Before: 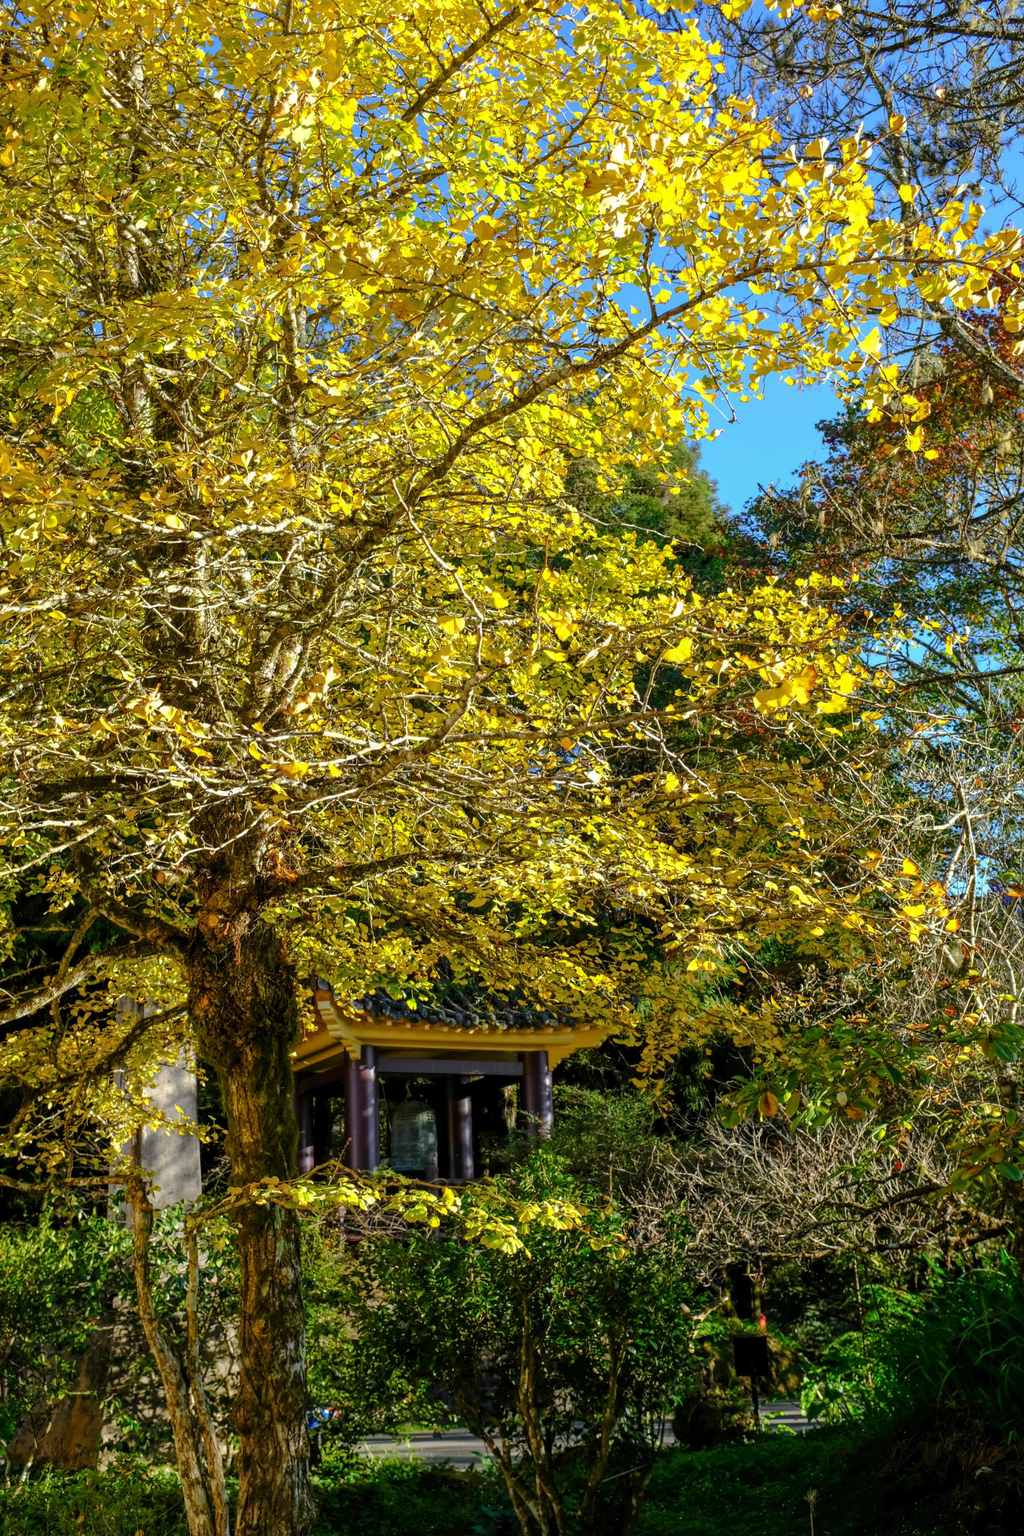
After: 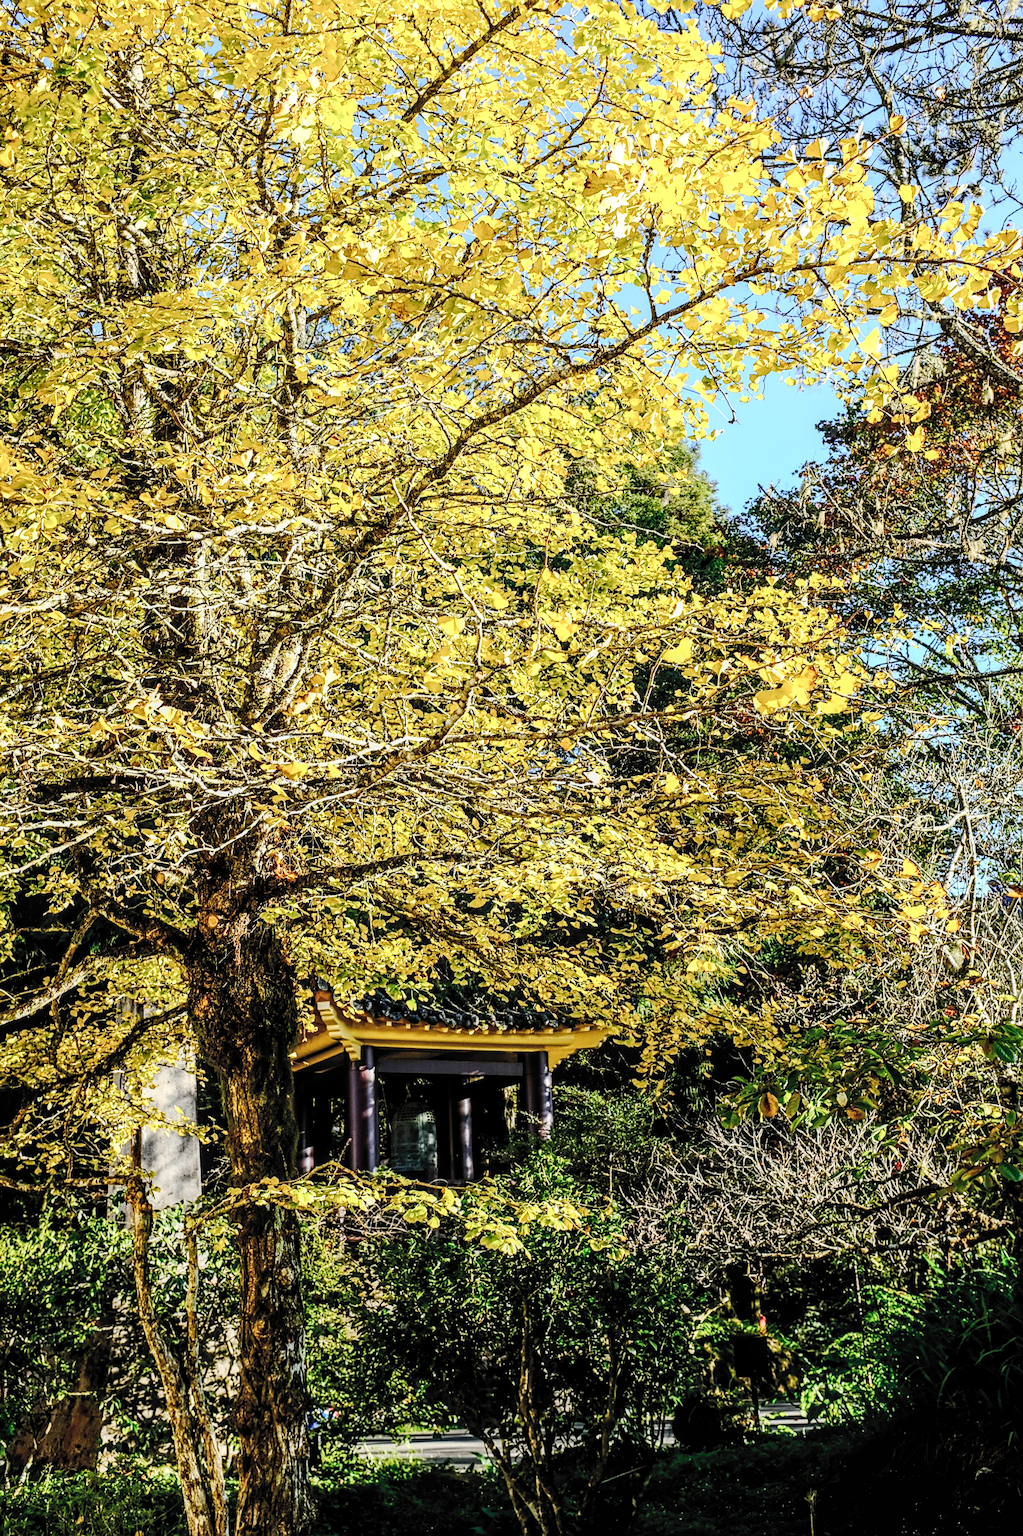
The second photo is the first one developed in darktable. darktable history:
contrast brightness saturation: contrast 0.438, brightness 0.545, saturation -0.189
sharpen: on, module defaults
tone curve: curves: ch0 [(0, 0) (0.003, 0.006) (0.011, 0.01) (0.025, 0.017) (0.044, 0.029) (0.069, 0.043) (0.1, 0.064) (0.136, 0.091) (0.177, 0.128) (0.224, 0.162) (0.277, 0.206) (0.335, 0.258) (0.399, 0.324) (0.468, 0.404) (0.543, 0.499) (0.623, 0.595) (0.709, 0.693) (0.801, 0.786) (0.898, 0.883) (1, 1)], preserve colors none
crop and rotate: left 0.083%, bottom 0.002%
local contrast: detail 130%
filmic rgb: black relative exposure -7.55 EV, white relative exposure 4.61 EV, threshold 5.98 EV, target black luminance 0%, hardness 3.56, latitude 50.5%, contrast 1.033, highlights saturation mix 9.99%, shadows ↔ highlights balance -0.141%, add noise in highlights 0, preserve chrominance no, color science v3 (2019), use custom middle-gray values true, contrast in highlights soft, enable highlight reconstruction true
